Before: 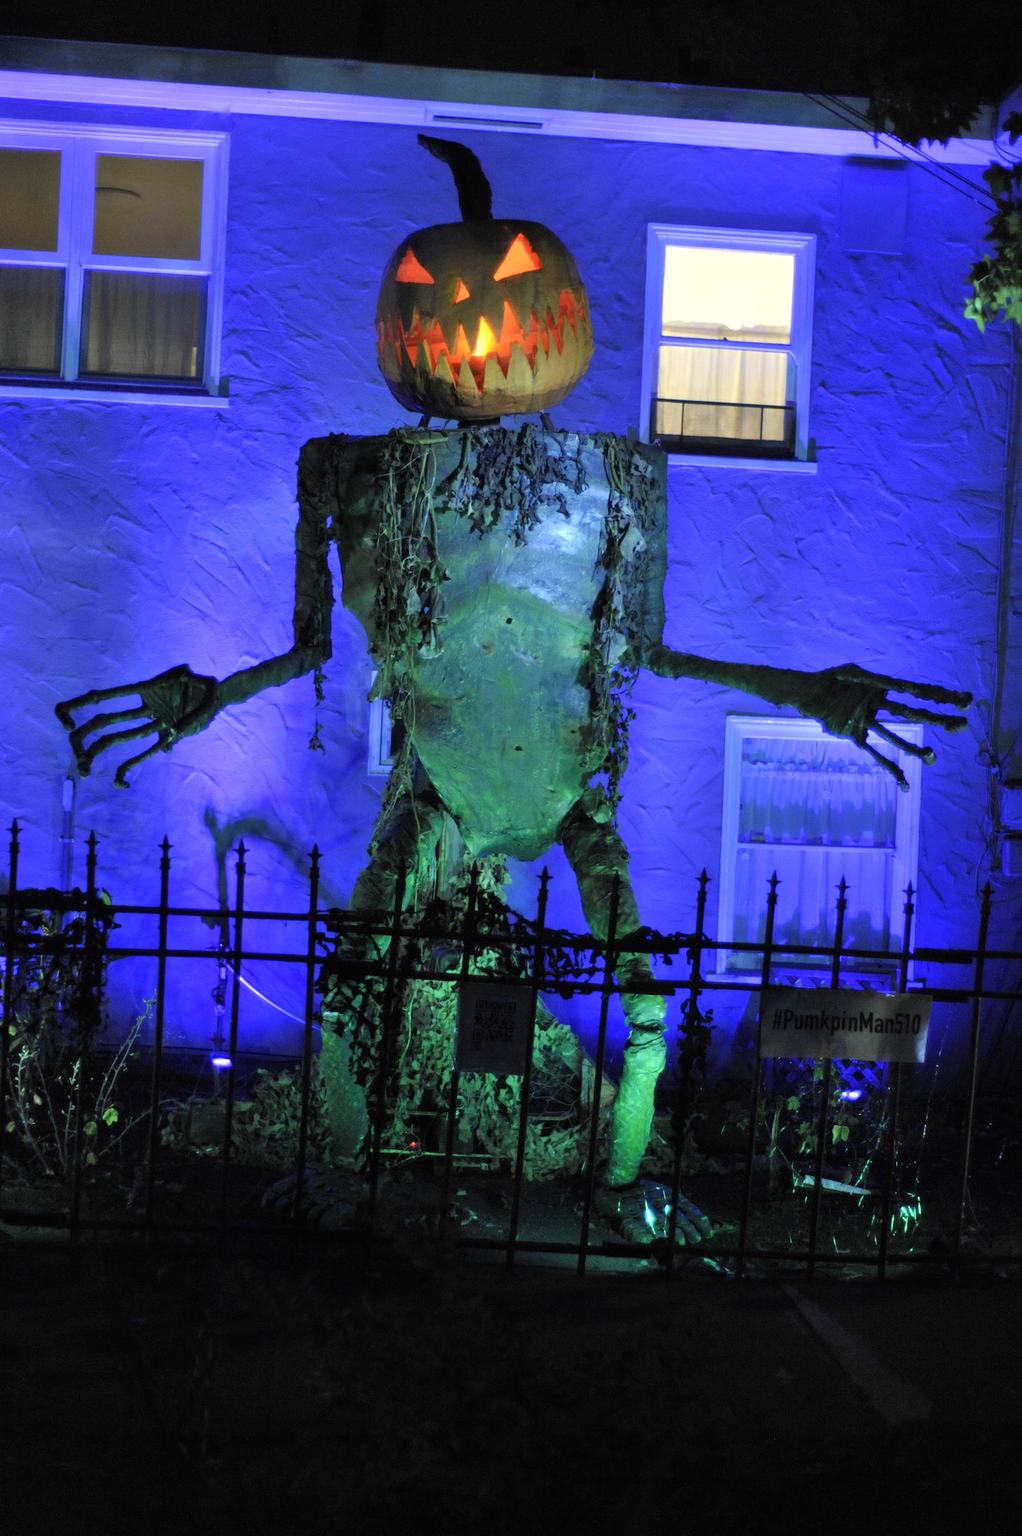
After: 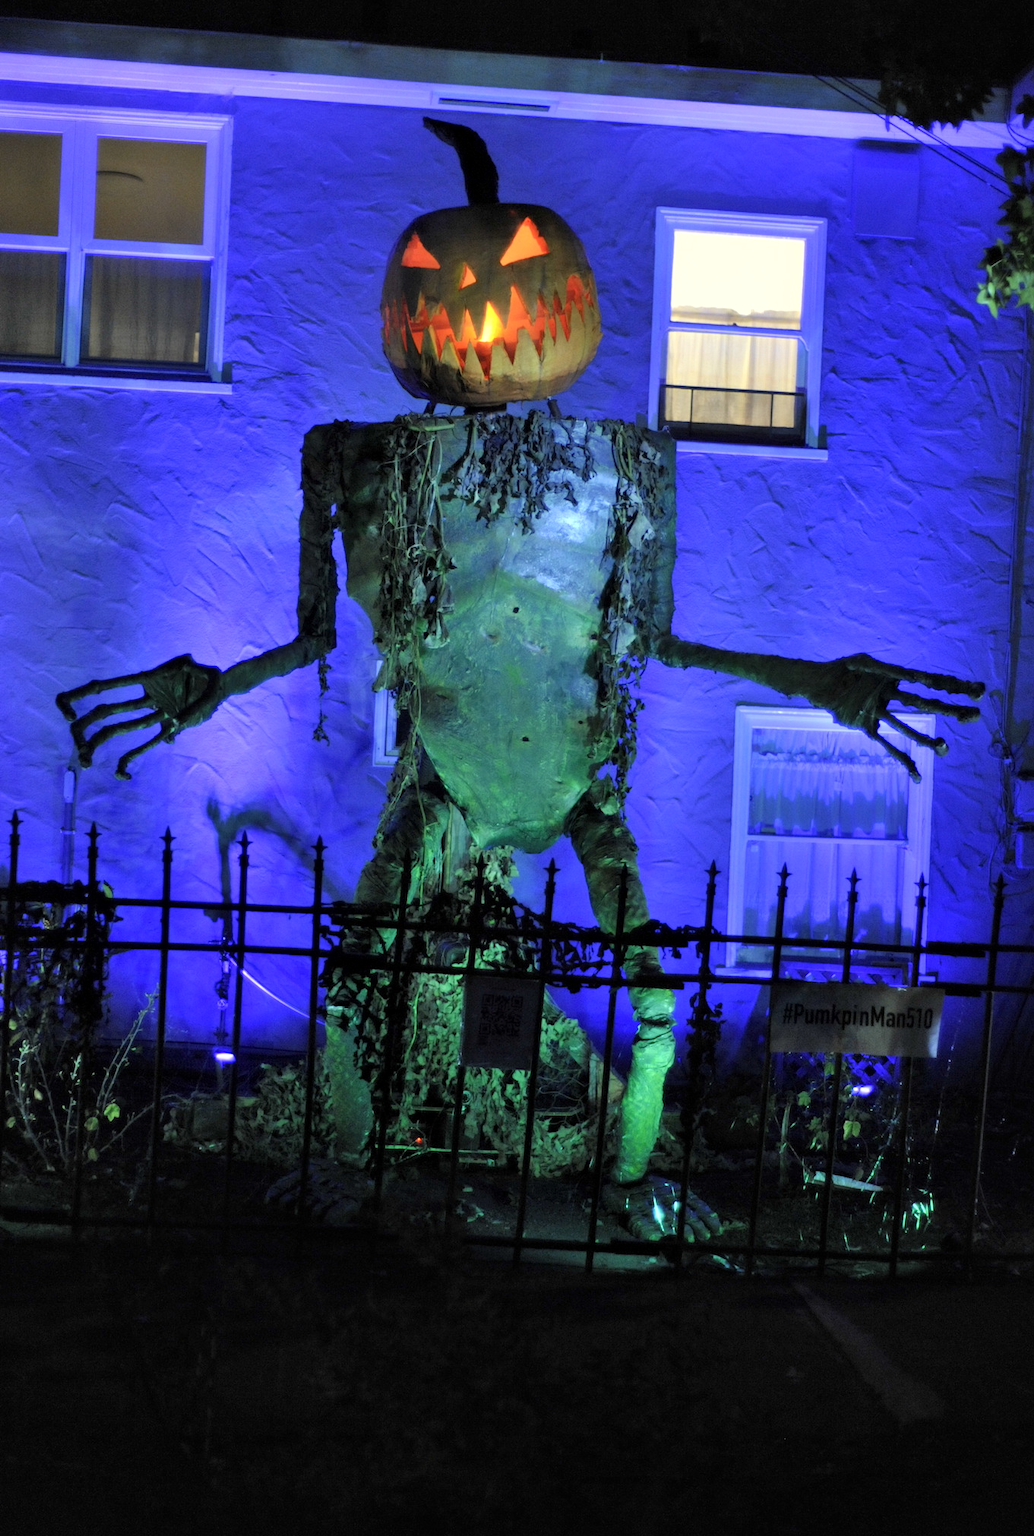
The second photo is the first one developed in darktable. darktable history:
crop: top 1.267%, right 0.052%
local contrast: mode bilateral grid, contrast 20, coarseness 49, detail 119%, midtone range 0.2
